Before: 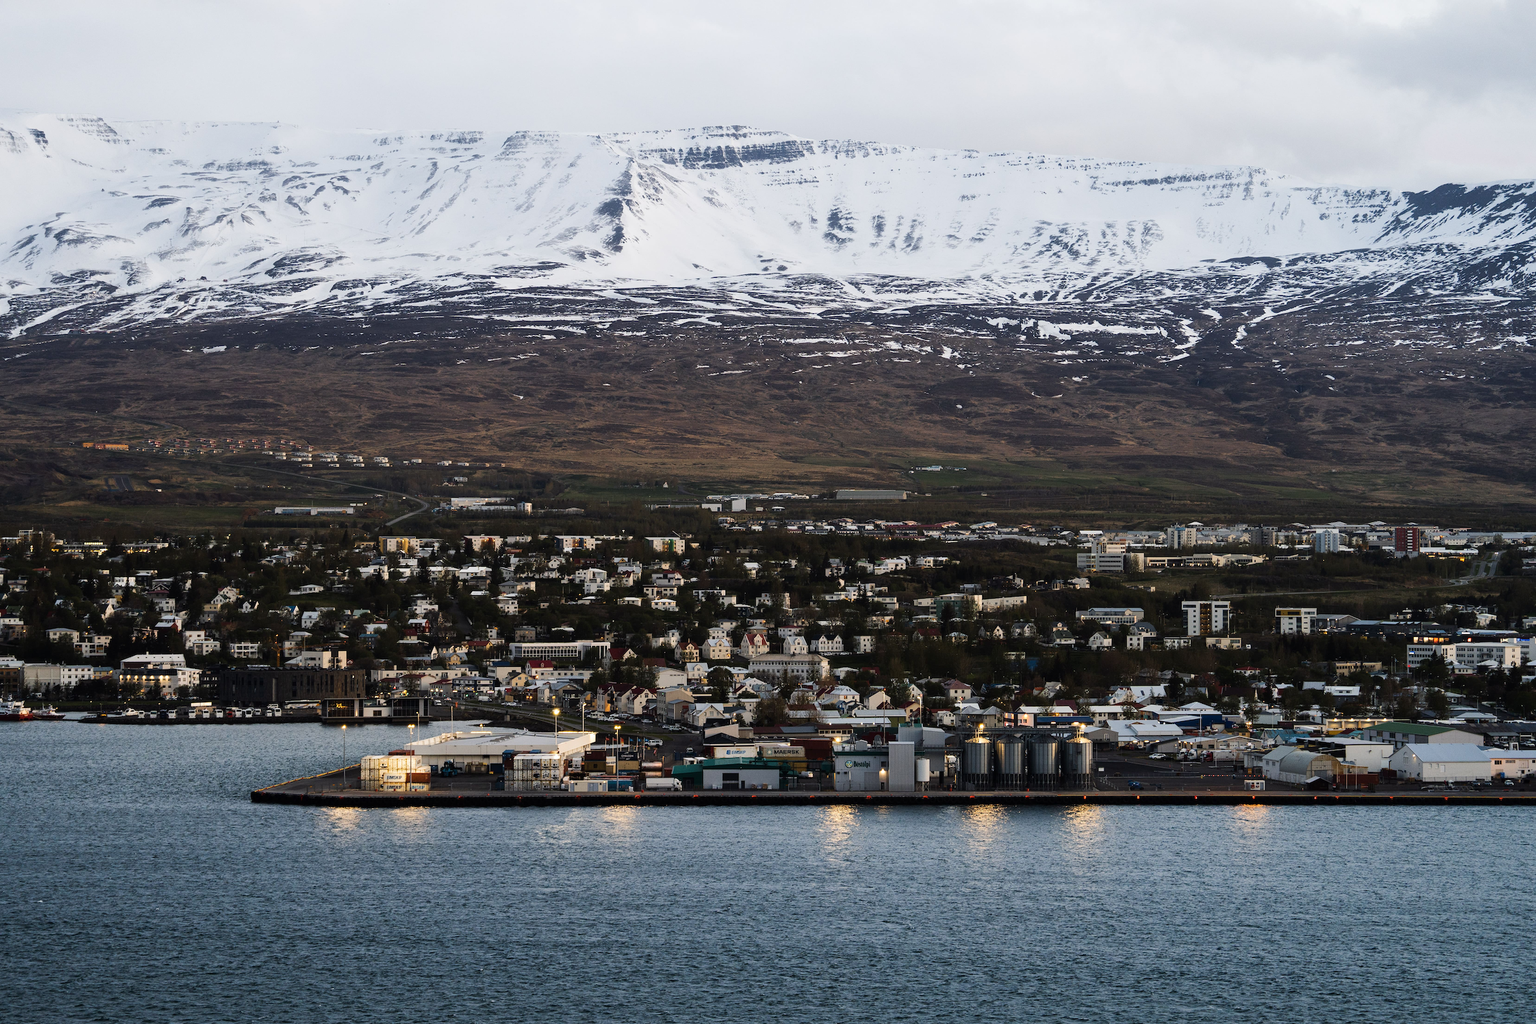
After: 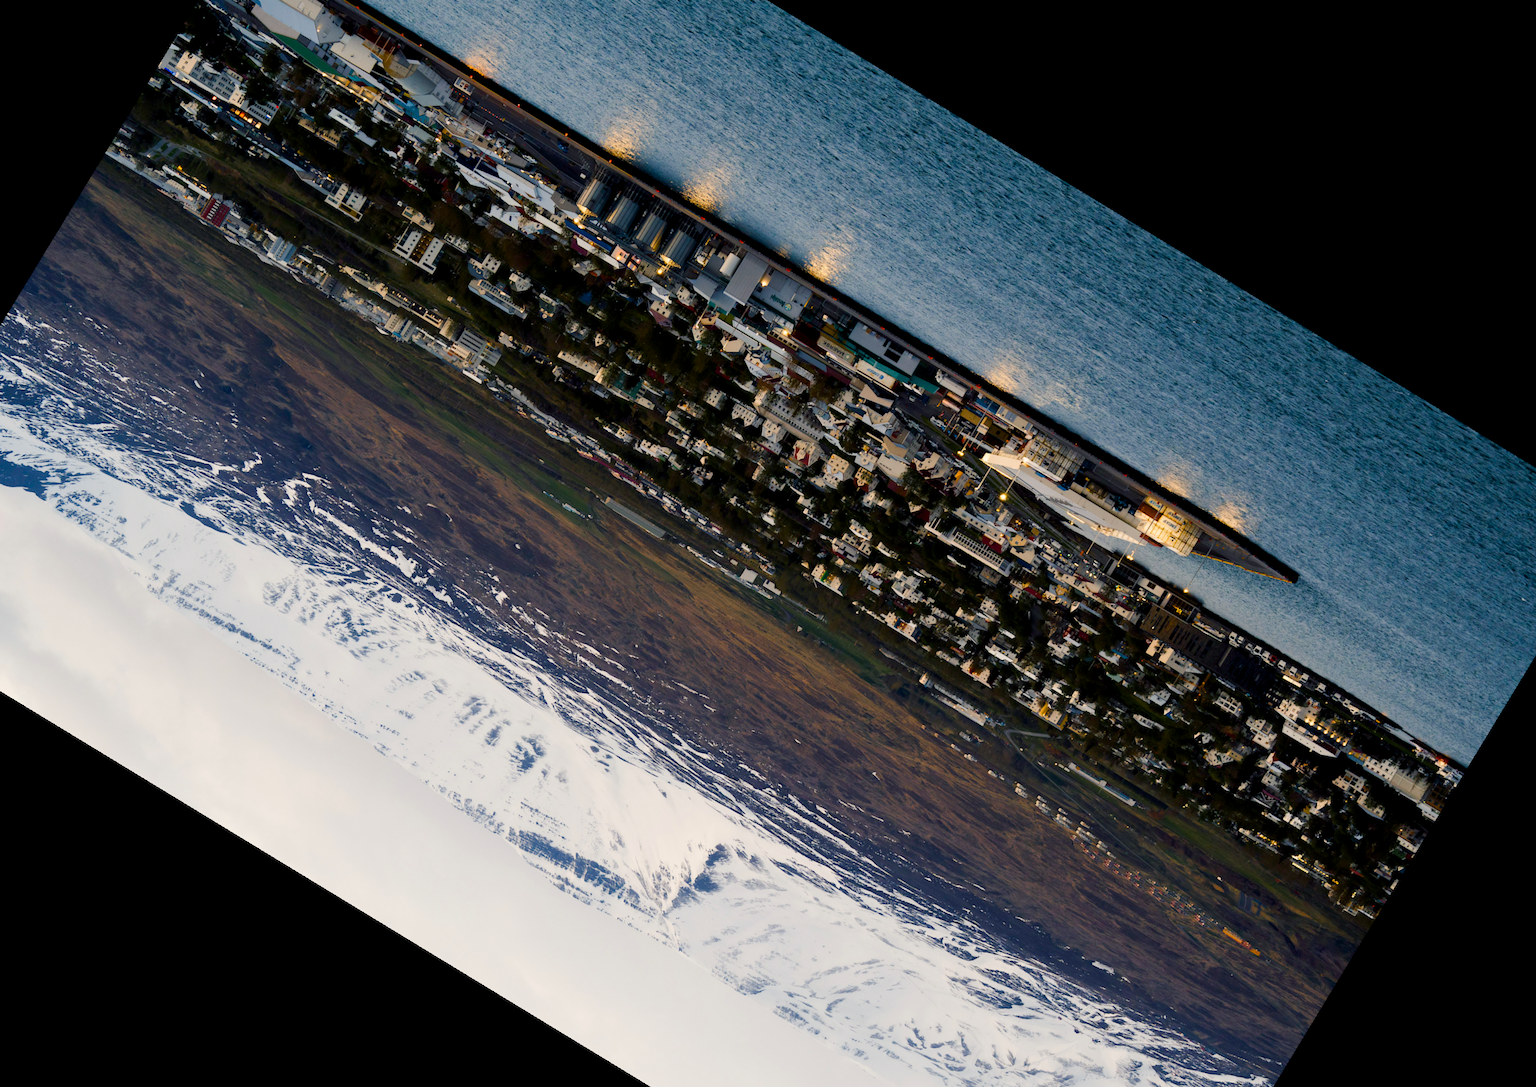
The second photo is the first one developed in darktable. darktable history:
color balance rgb: shadows lift › chroma 3%, shadows lift › hue 240.84°, highlights gain › chroma 3%, highlights gain › hue 73.2°, global offset › luminance -0.5%, perceptual saturation grading › global saturation 20%, perceptual saturation grading › highlights -25%, perceptual saturation grading › shadows 50%, global vibrance 25.26%
crop and rotate: angle 148.68°, left 9.111%, top 15.603%, right 4.588%, bottom 17.041%
contrast equalizer: y [[0.5 ×4, 0.467, 0.376], [0.5 ×6], [0.5 ×6], [0 ×6], [0 ×6]]
